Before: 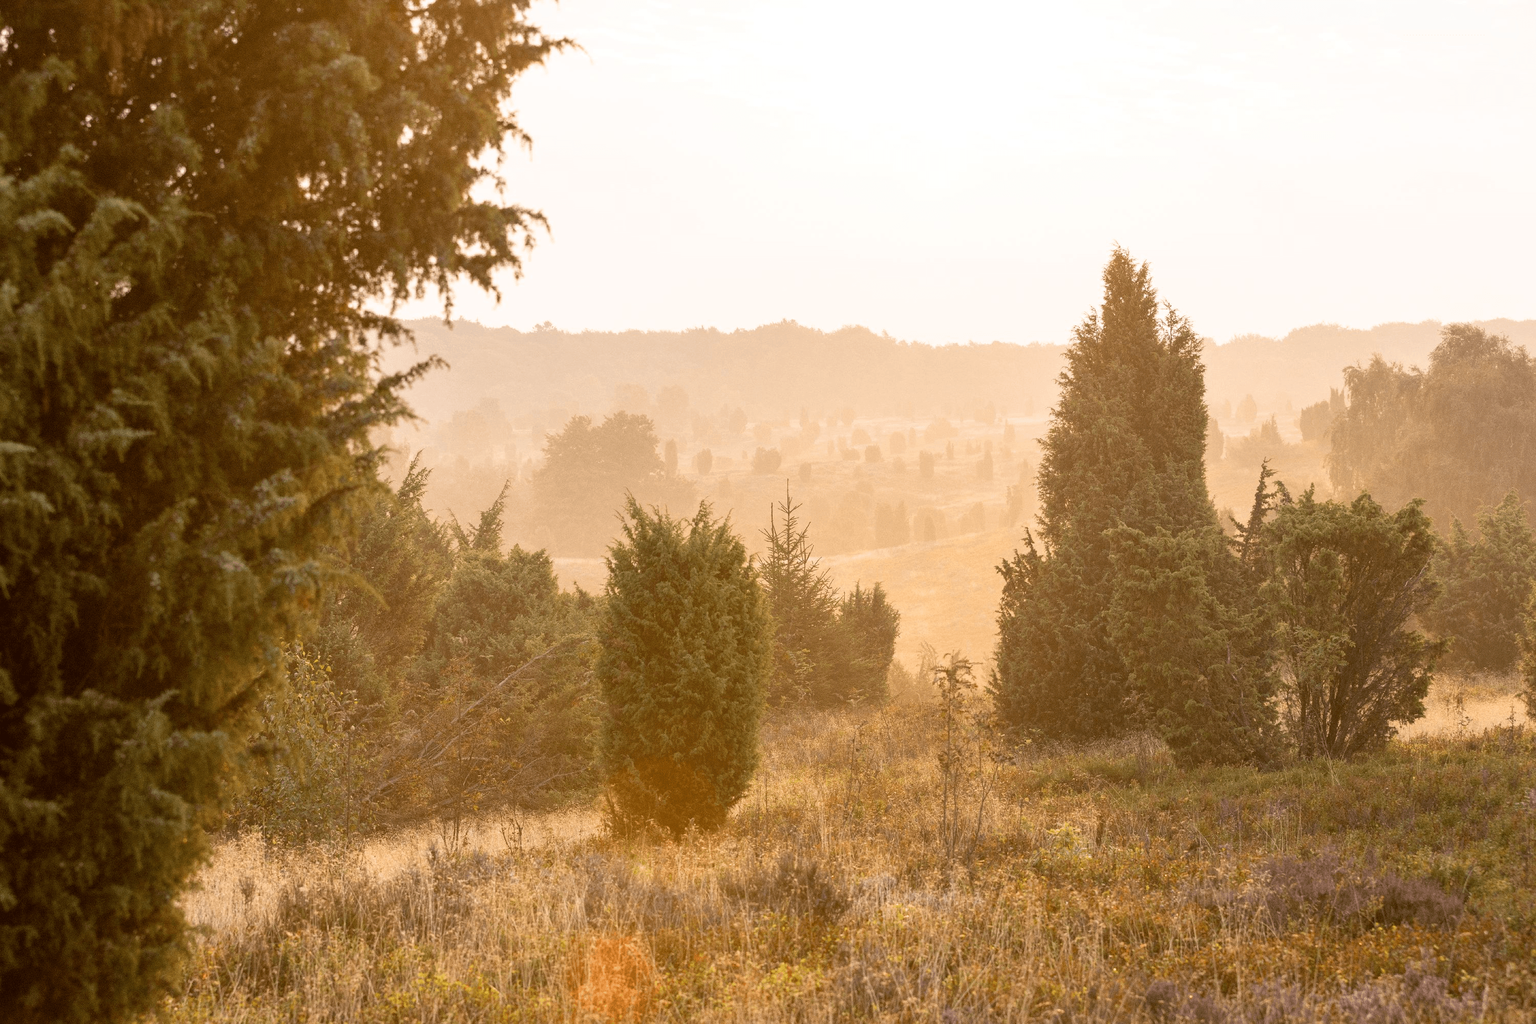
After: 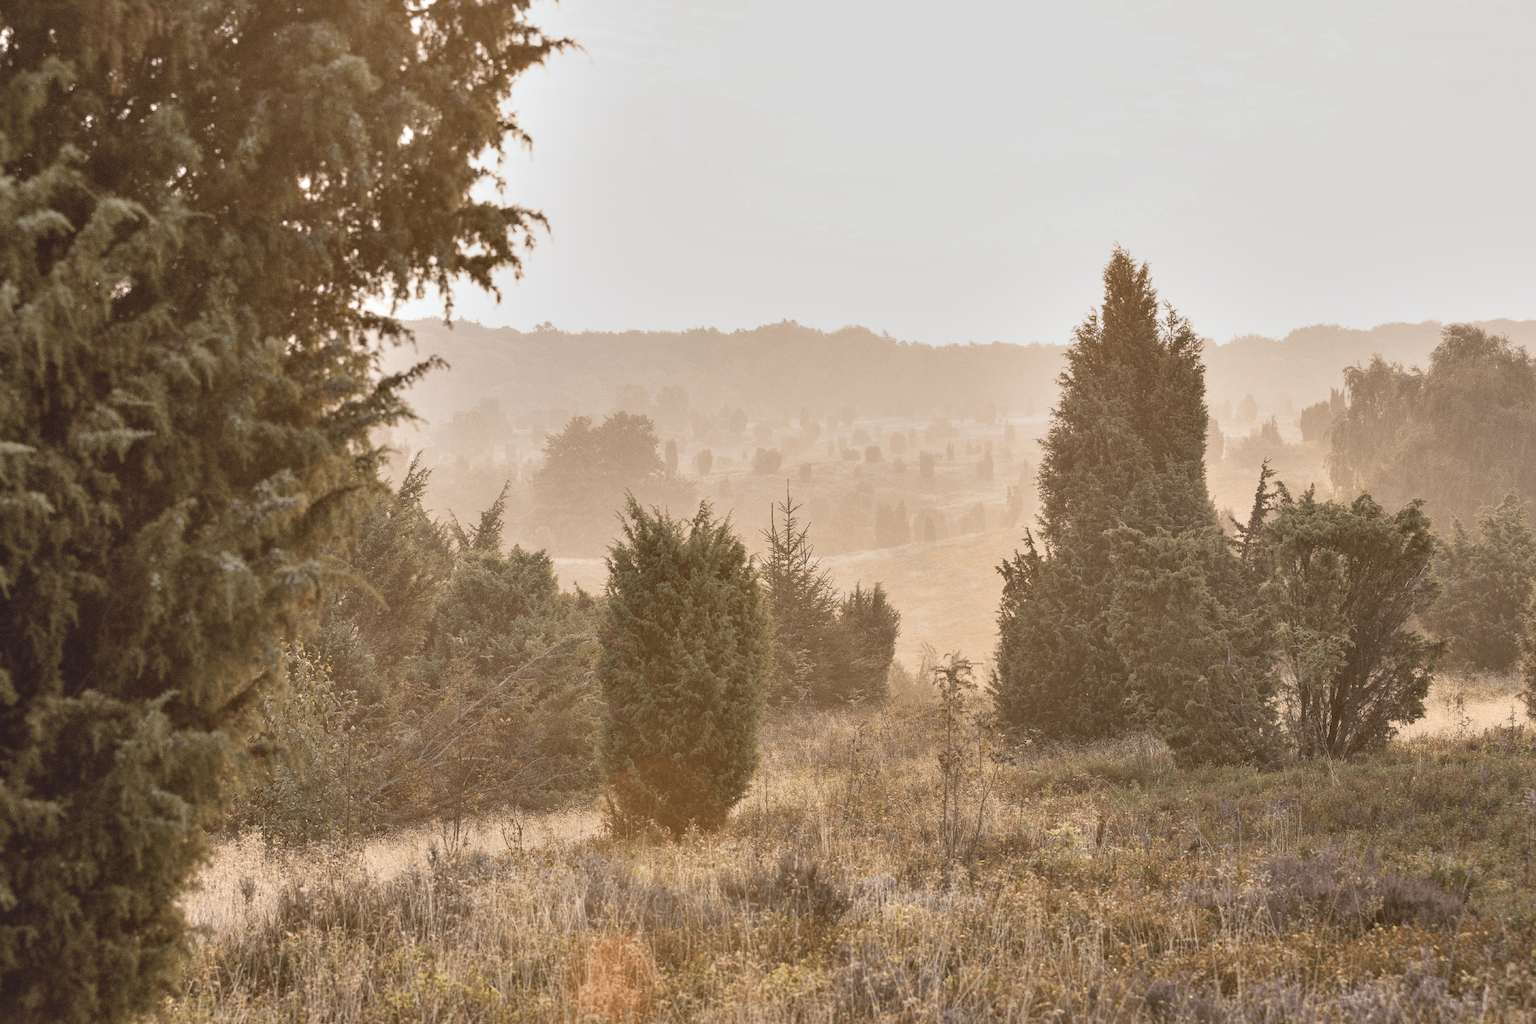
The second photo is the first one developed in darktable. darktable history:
contrast equalizer: octaves 7, y [[0.6 ×6], [0.55 ×6], [0 ×6], [0 ×6], [0 ×6]]
local contrast: mode bilateral grid, contrast 15, coarseness 36, detail 105%, midtone range 0.2
contrast brightness saturation: contrast -0.26, saturation -0.43
